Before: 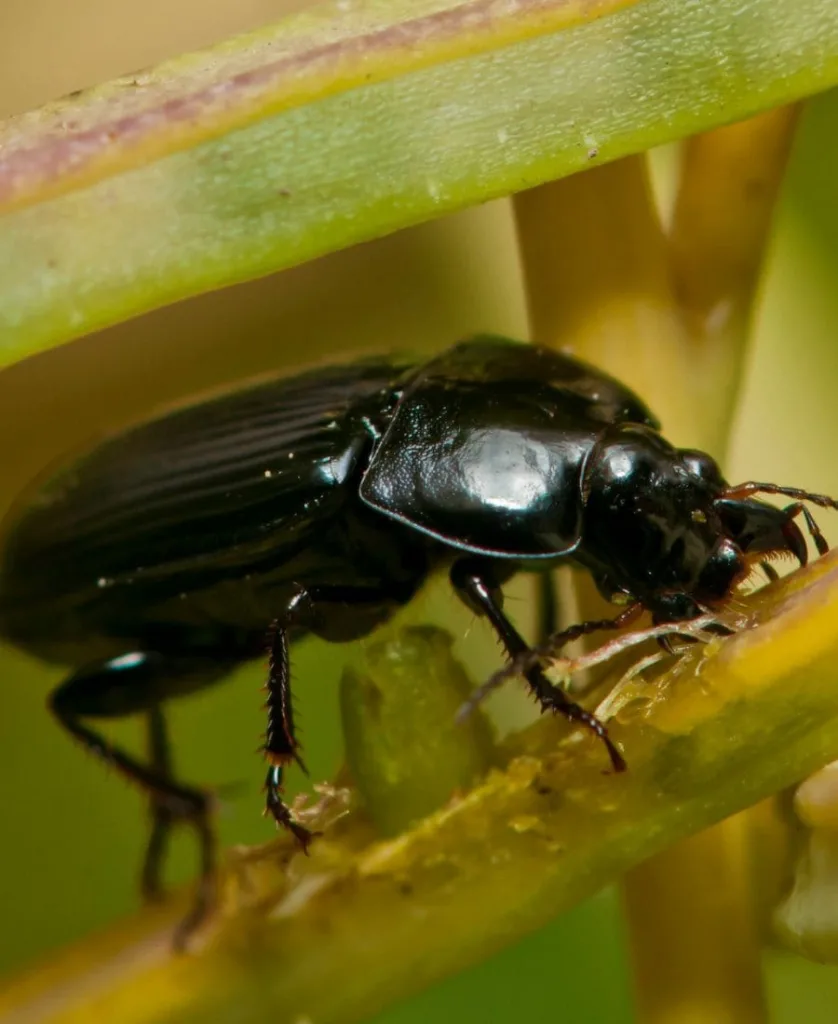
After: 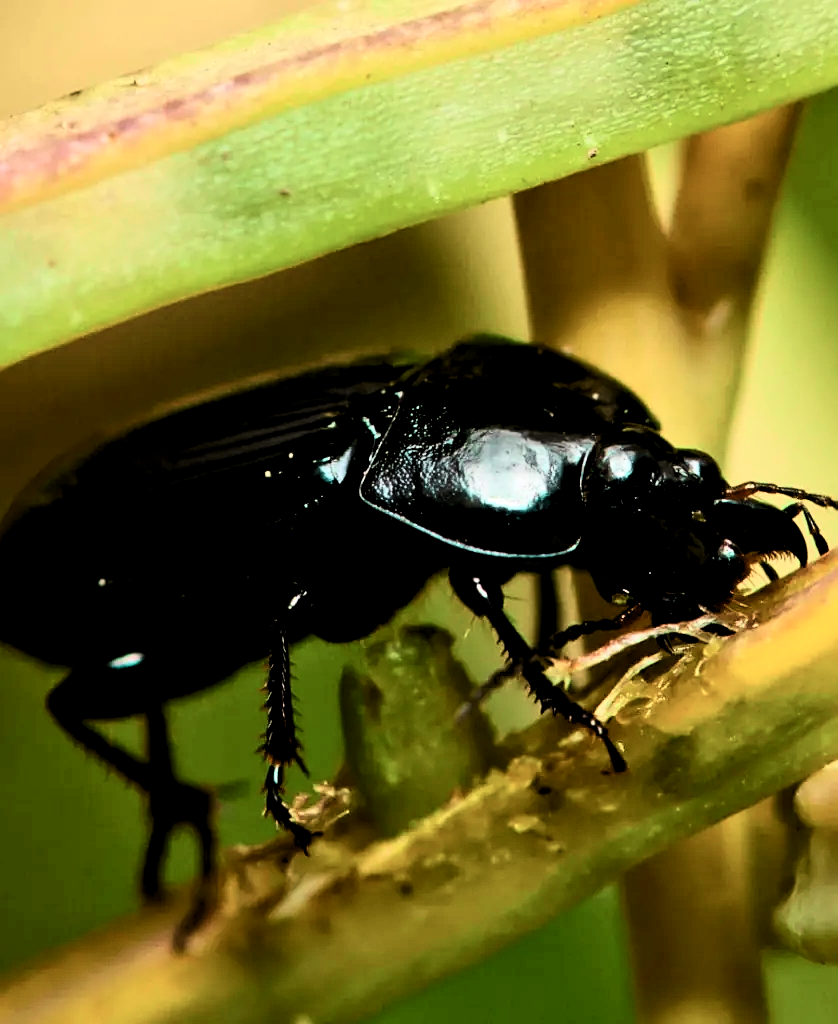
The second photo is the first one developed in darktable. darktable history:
tone curve: curves: ch0 [(0, 0) (0.051, 0.047) (0.102, 0.099) (0.228, 0.275) (0.432, 0.535) (0.695, 0.778) (0.908, 0.946) (1, 1)]; ch1 [(0, 0) (0.339, 0.298) (0.402, 0.363) (0.453, 0.413) (0.485, 0.469) (0.494, 0.493) (0.504, 0.501) (0.525, 0.534) (0.563, 0.595) (0.597, 0.638) (1, 1)]; ch2 [(0, 0) (0.48, 0.48) (0.504, 0.5) (0.539, 0.554) (0.59, 0.63) (0.642, 0.684) (0.824, 0.815) (1, 1)], color space Lab, independent channels, preserve colors none
sharpen: on, module defaults
contrast brightness saturation: contrast 0.39, brightness 0.1
levels: levels [0.116, 0.574, 1]
